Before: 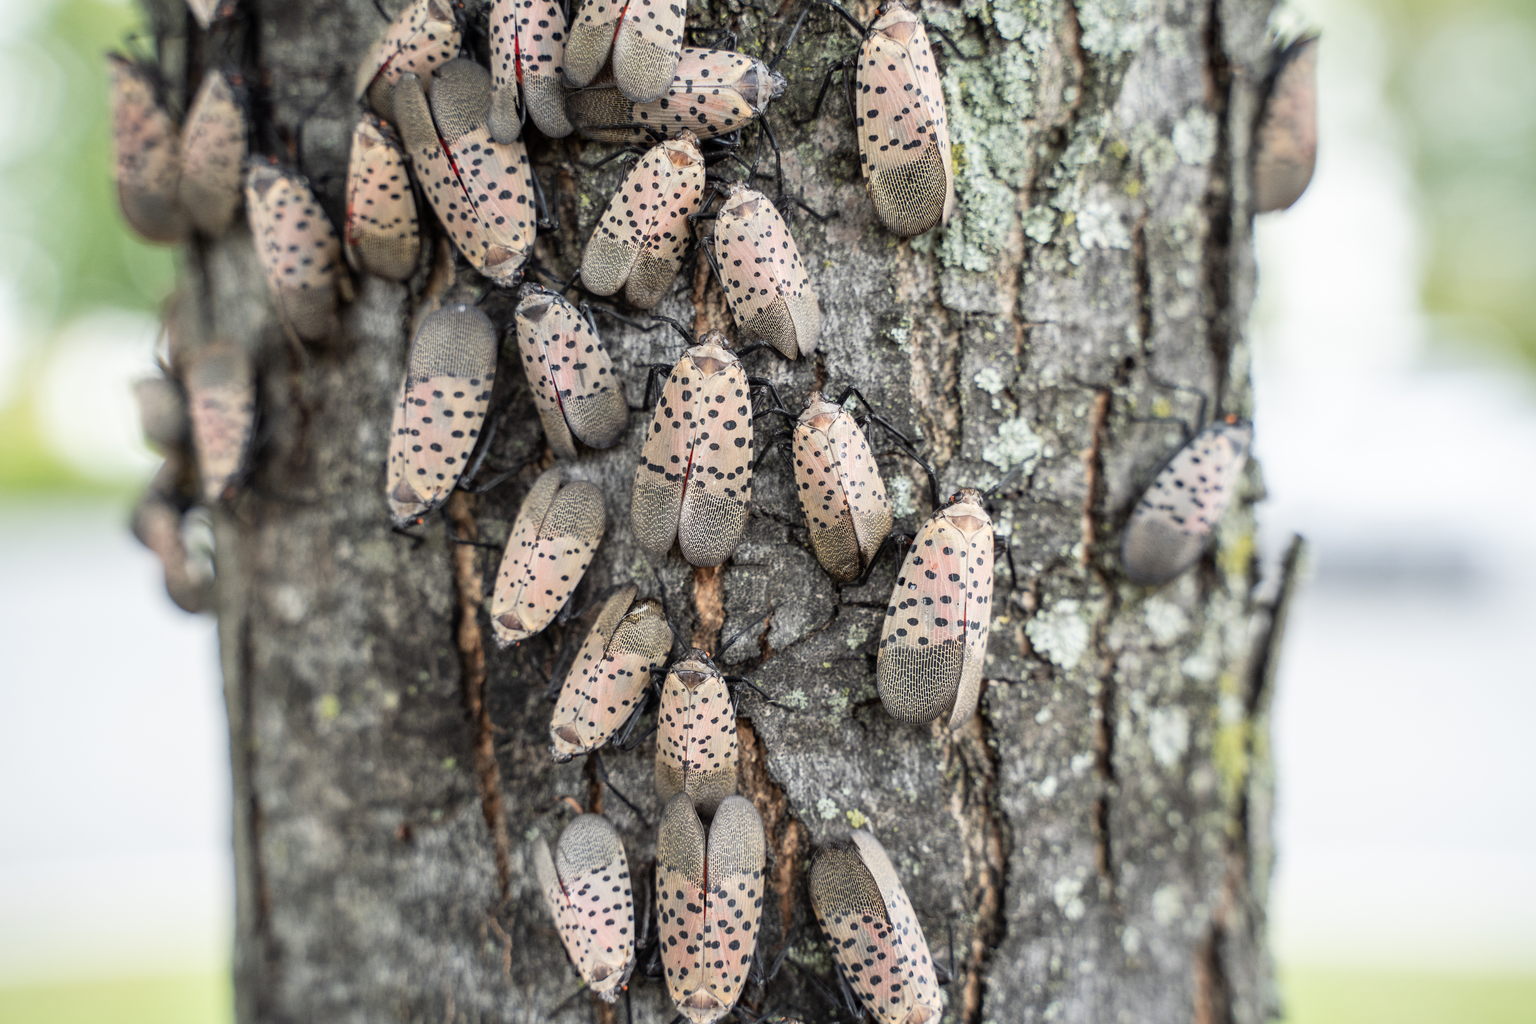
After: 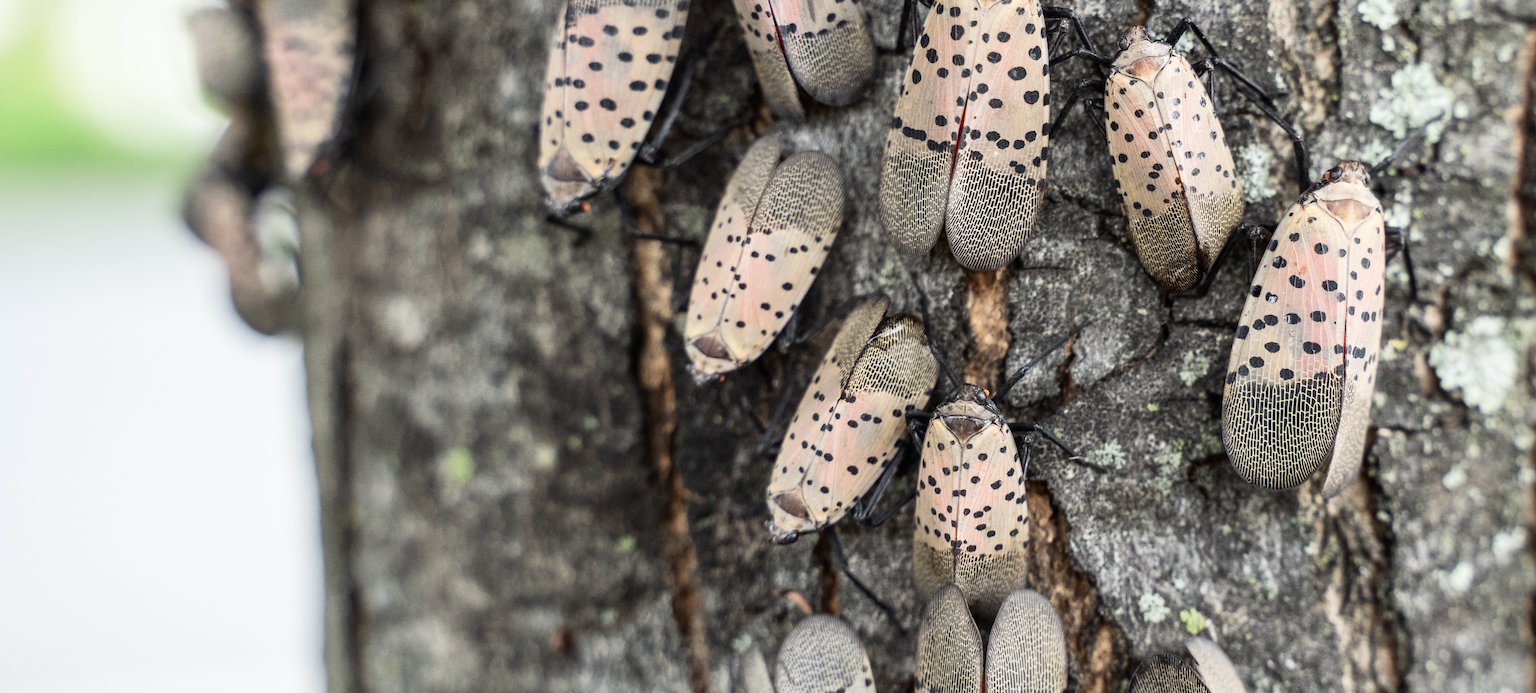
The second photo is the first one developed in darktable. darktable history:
contrast brightness saturation: contrast 0.136
color zones: curves: ch2 [(0, 0.5) (0.143, 0.517) (0.286, 0.571) (0.429, 0.522) (0.571, 0.5) (0.714, 0.5) (0.857, 0.5) (1, 0.5)]
crop: top 36.415%, right 28.224%, bottom 15%
